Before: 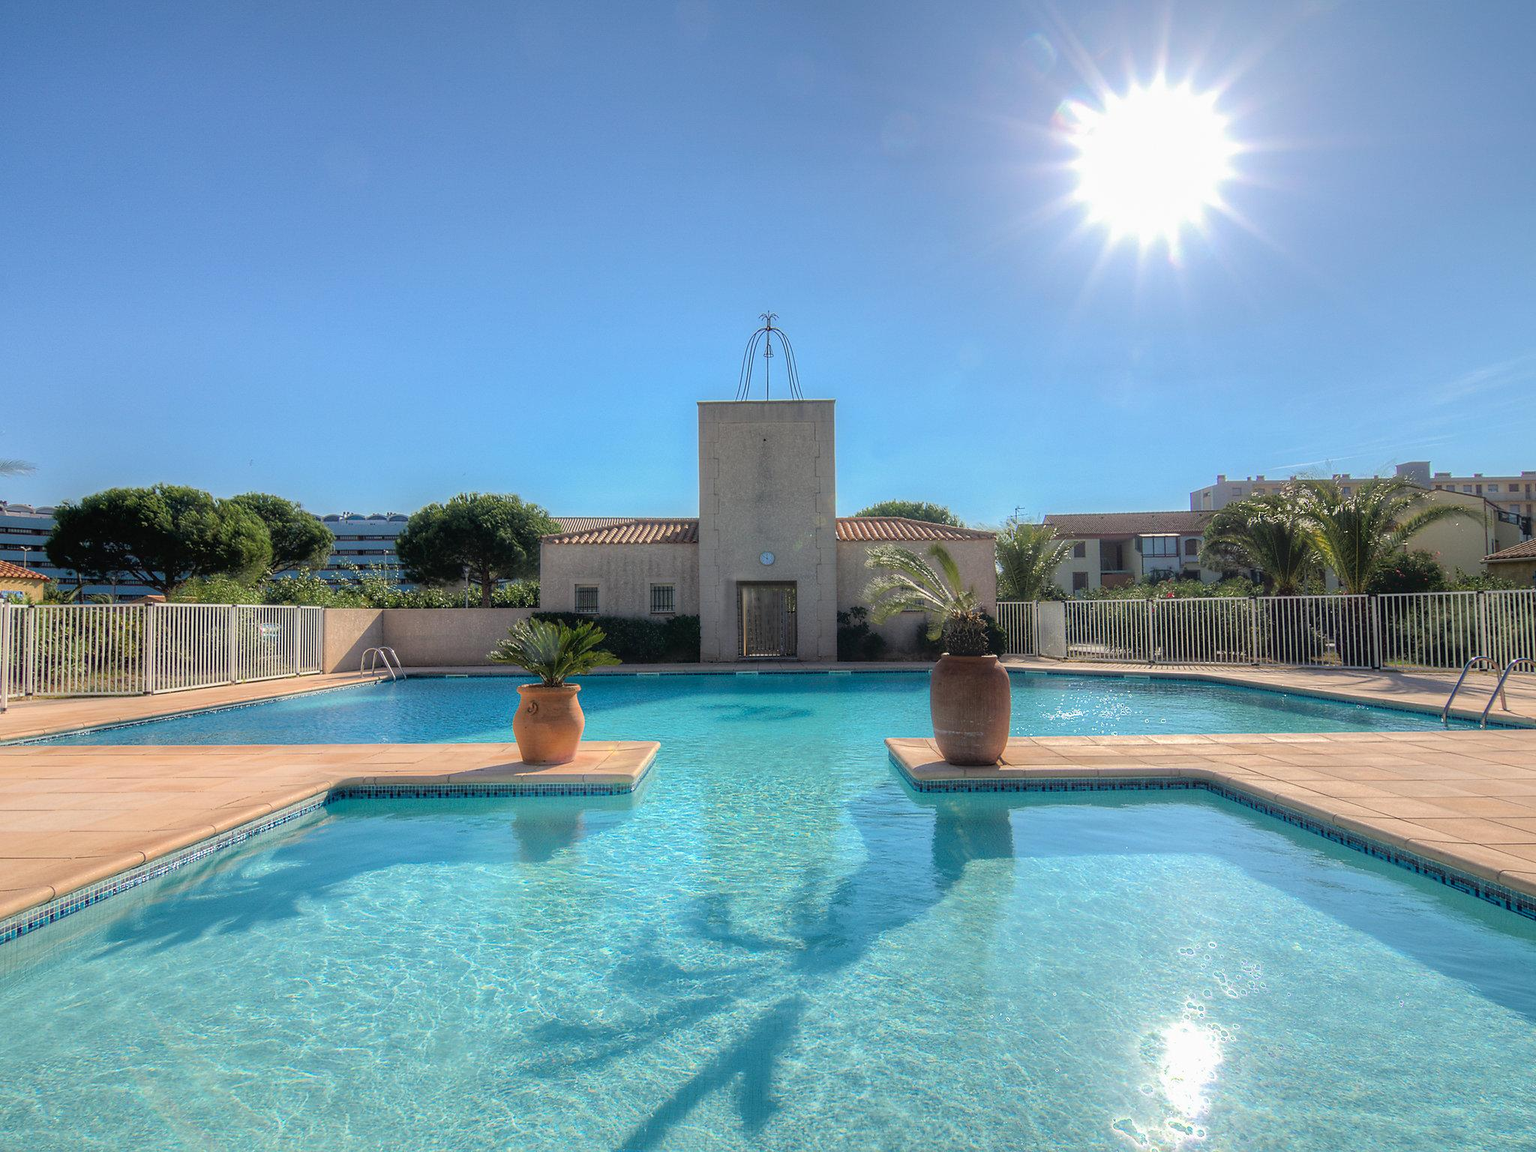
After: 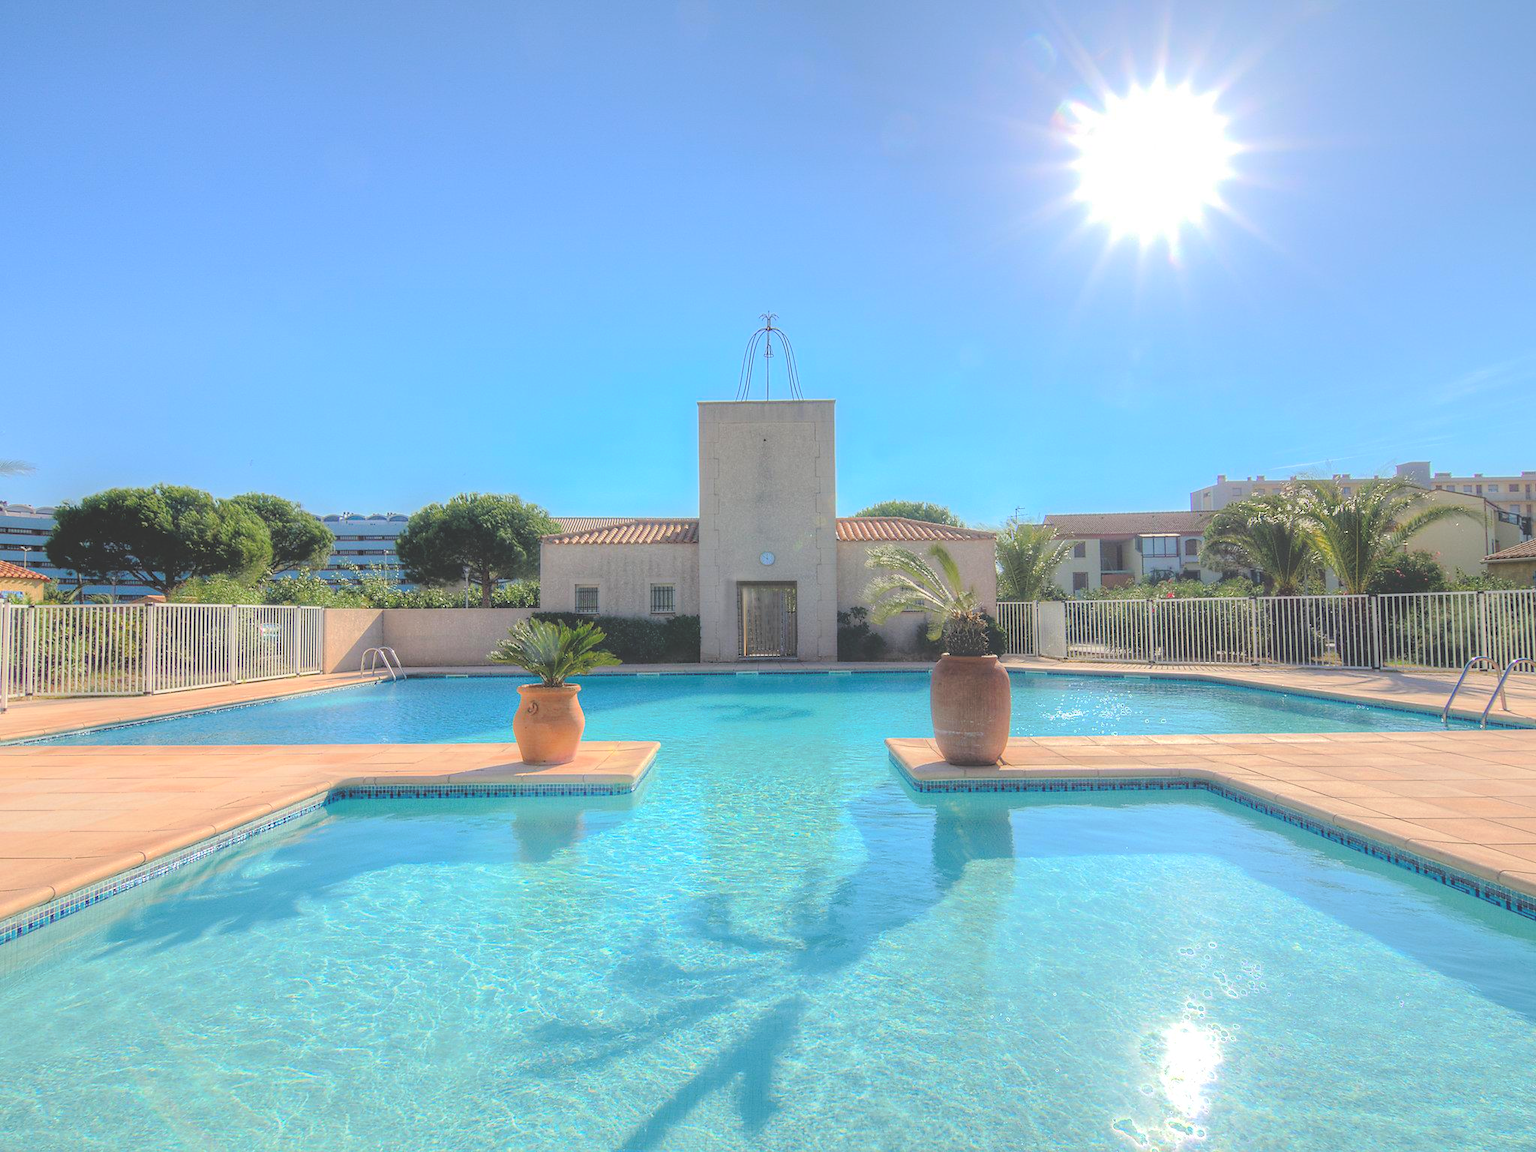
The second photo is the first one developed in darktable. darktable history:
tone curve: curves: ch0 [(0, 0) (0.003, 0.126) (0.011, 0.129) (0.025, 0.133) (0.044, 0.143) (0.069, 0.155) (0.1, 0.17) (0.136, 0.189) (0.177, 0.217) (0.224, 0.25) (0.277, 0.293) (0.335, 0.346) (0.399, 0.398) (0.468, 0.456) (0.543, 0.517) (0.623, 0.583) (0.709, 0.659) (0.801, 0.756) (0.898, 0.856) (1, 1)], preserve colors none
levels: levels [0.072, 0.414, 0.976]
